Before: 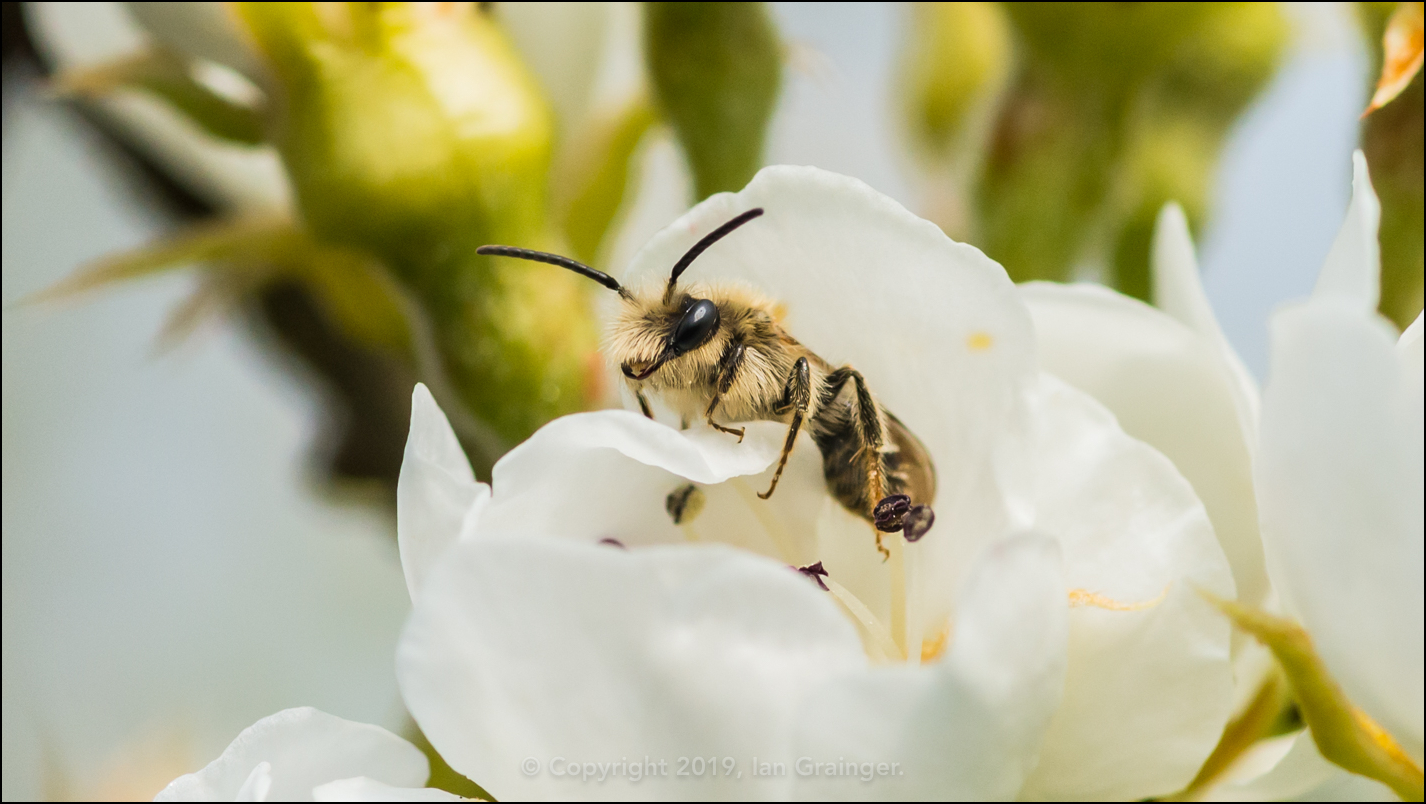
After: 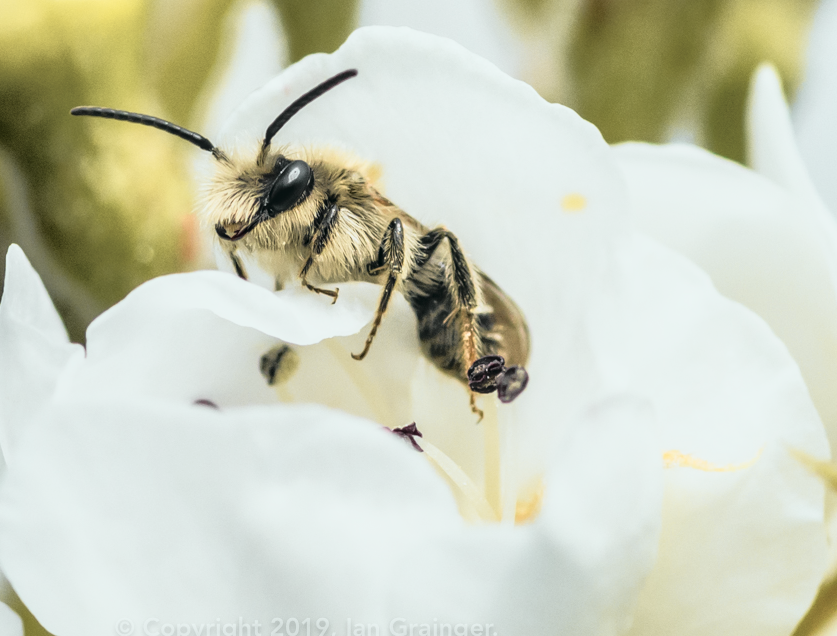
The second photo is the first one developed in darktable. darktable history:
shadows and highlights: shadows 25.76, highlights -24.3
local contrast: on, module defaults
contrast brightness saturation: contrast -0.059, saturation -0.403
crop and rotate: left 28.5%, top 17.313%, right 12.759%, bottom 3.561%
tone curve: curves: ch0 [(0, 0.015) (0.091, 0.055) (0.184, 0.159) (0.304, 0.382) (0.492, 0.579) (0.628, 0.755) (0.832, 0.932) (0.984, 0.963)]; ch1 [(0, 0) (0.34, 0.235) (0.46, 0.46) (0.515, 0.502) (0.553, 0.567) (0.764, 0.815) (1, 1)]; ch2 [(0, 0) (0.44, 0.458) (0.479, 0.492) (0.524, 0.507) (0.557, 0.567) (0.673, 0.699) (1, 1)], color space Lab, independent channels, preserve colors none
